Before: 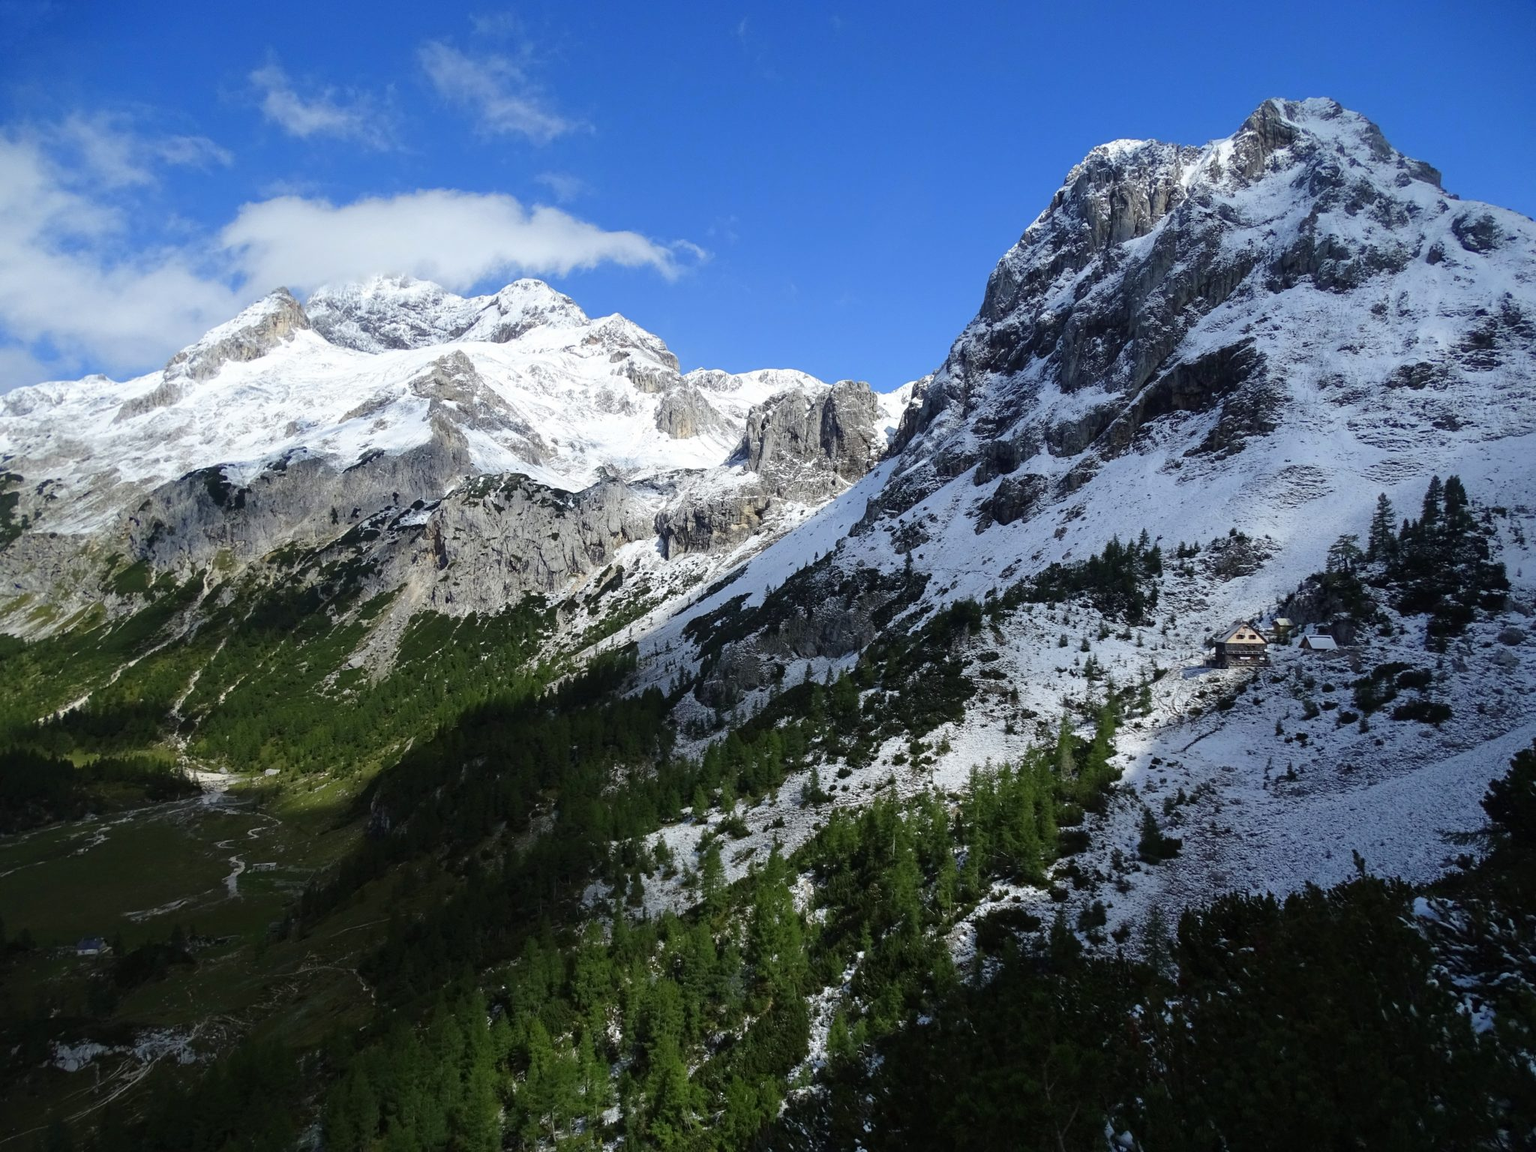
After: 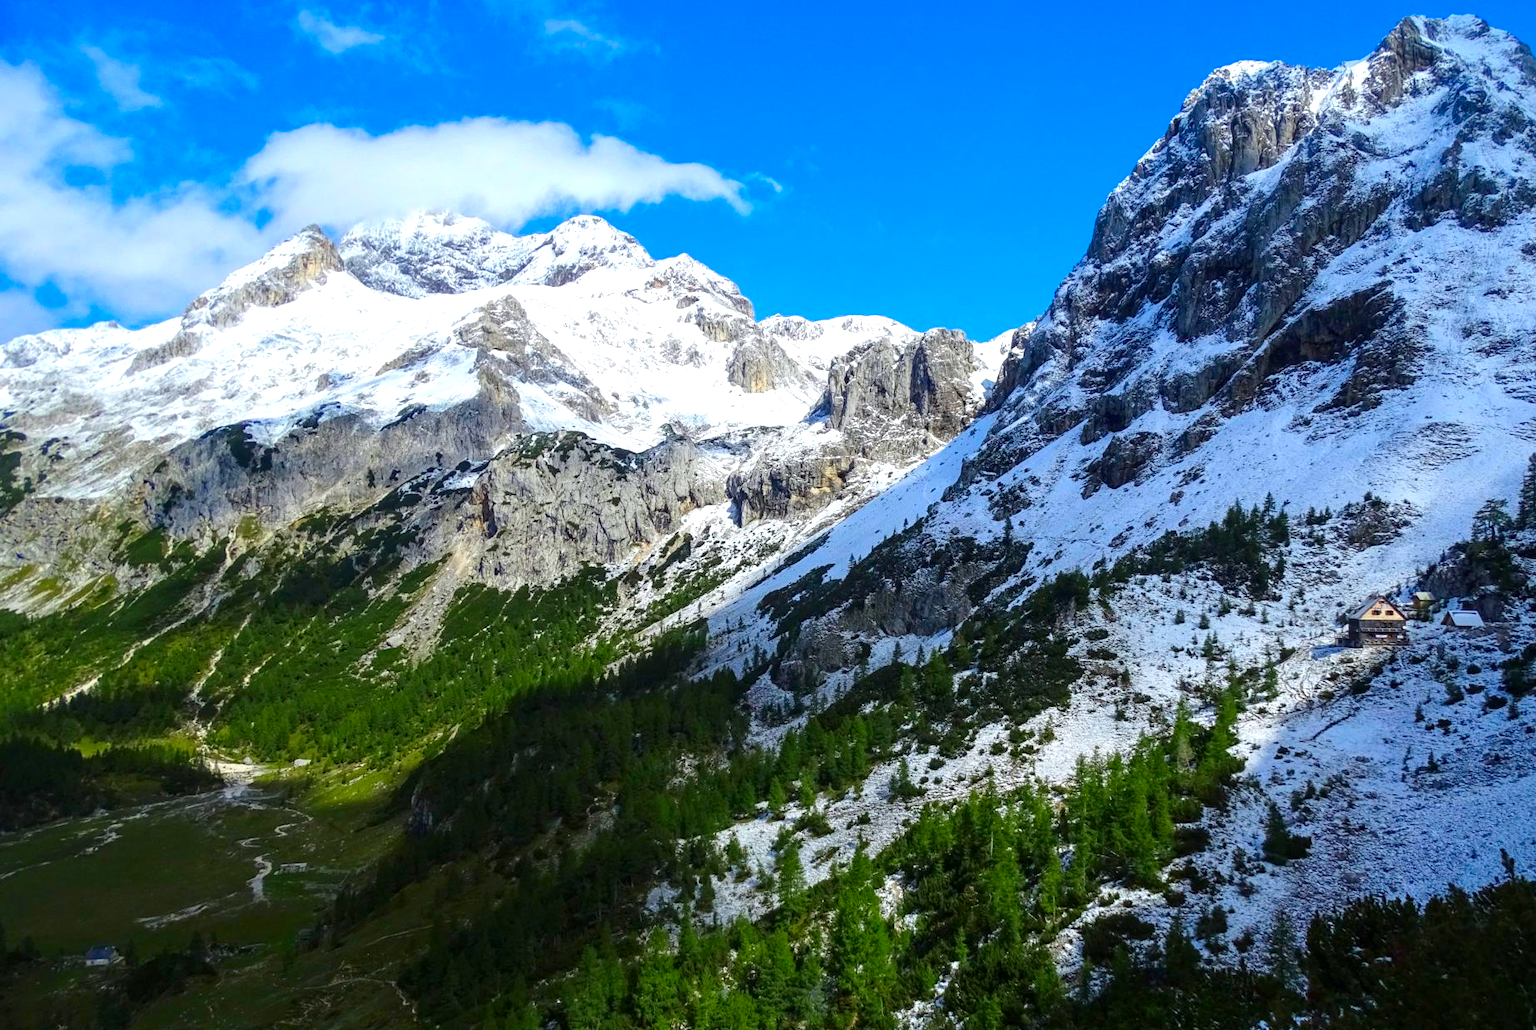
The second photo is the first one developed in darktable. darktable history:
exposure: exposure 0.299 EV, compensate highlight preservation false
crop: top 7.405%, right 9.819%, bottom 11.931%
local contrast: on, module defaults
color correction: highlights b* 0.06, saturation 1.79
